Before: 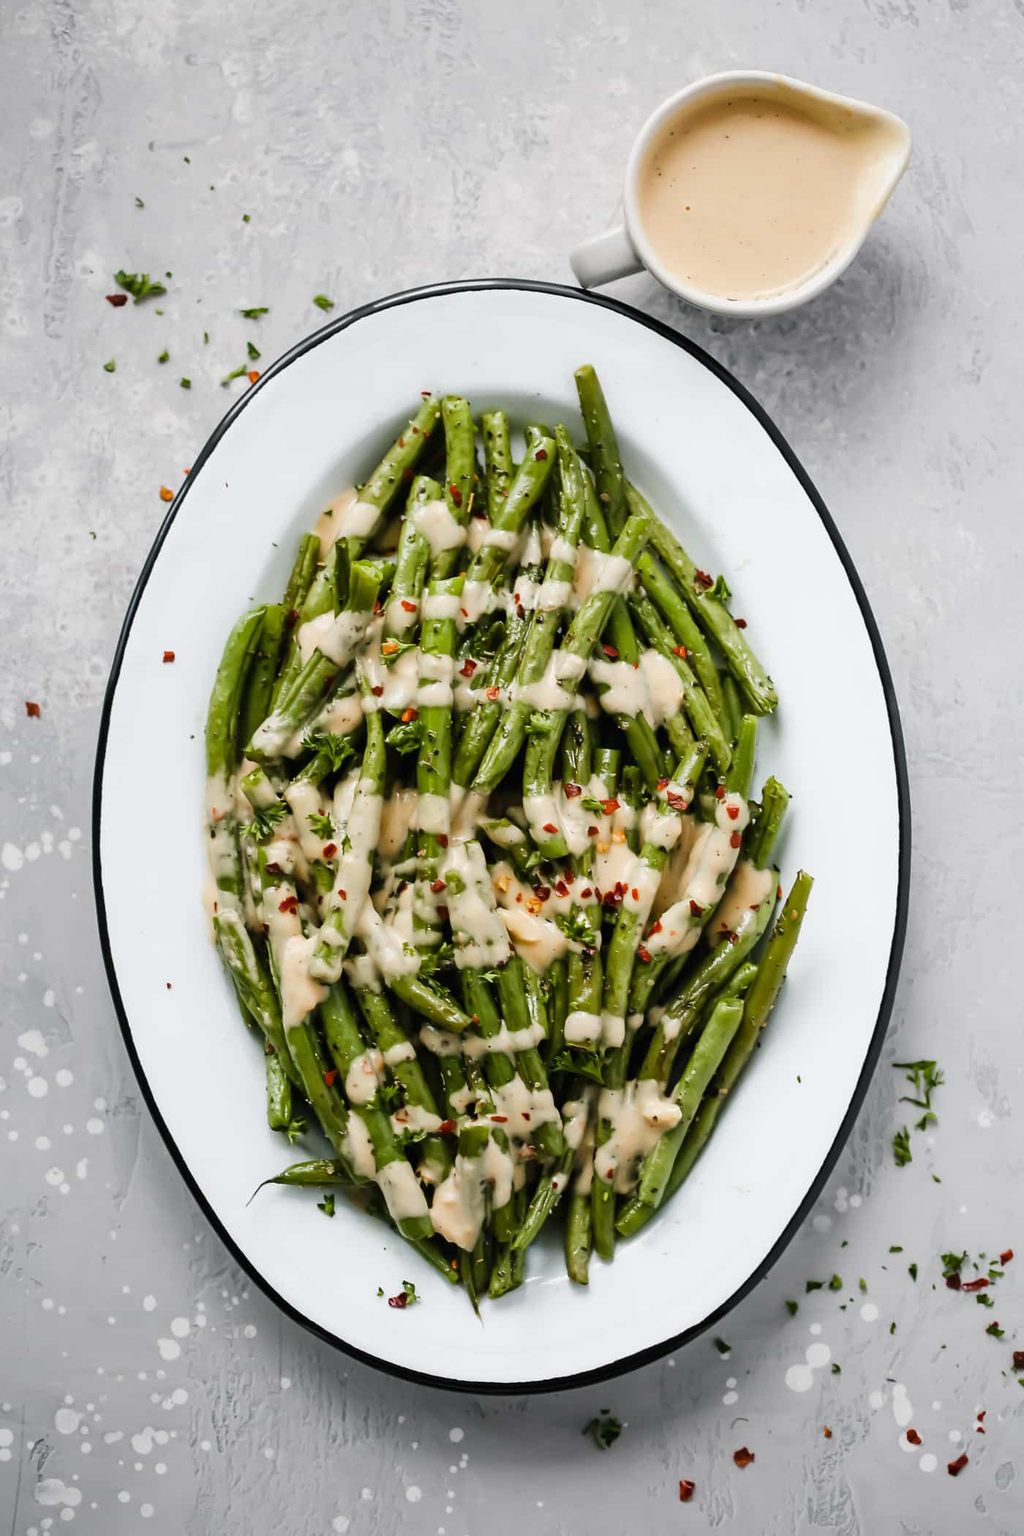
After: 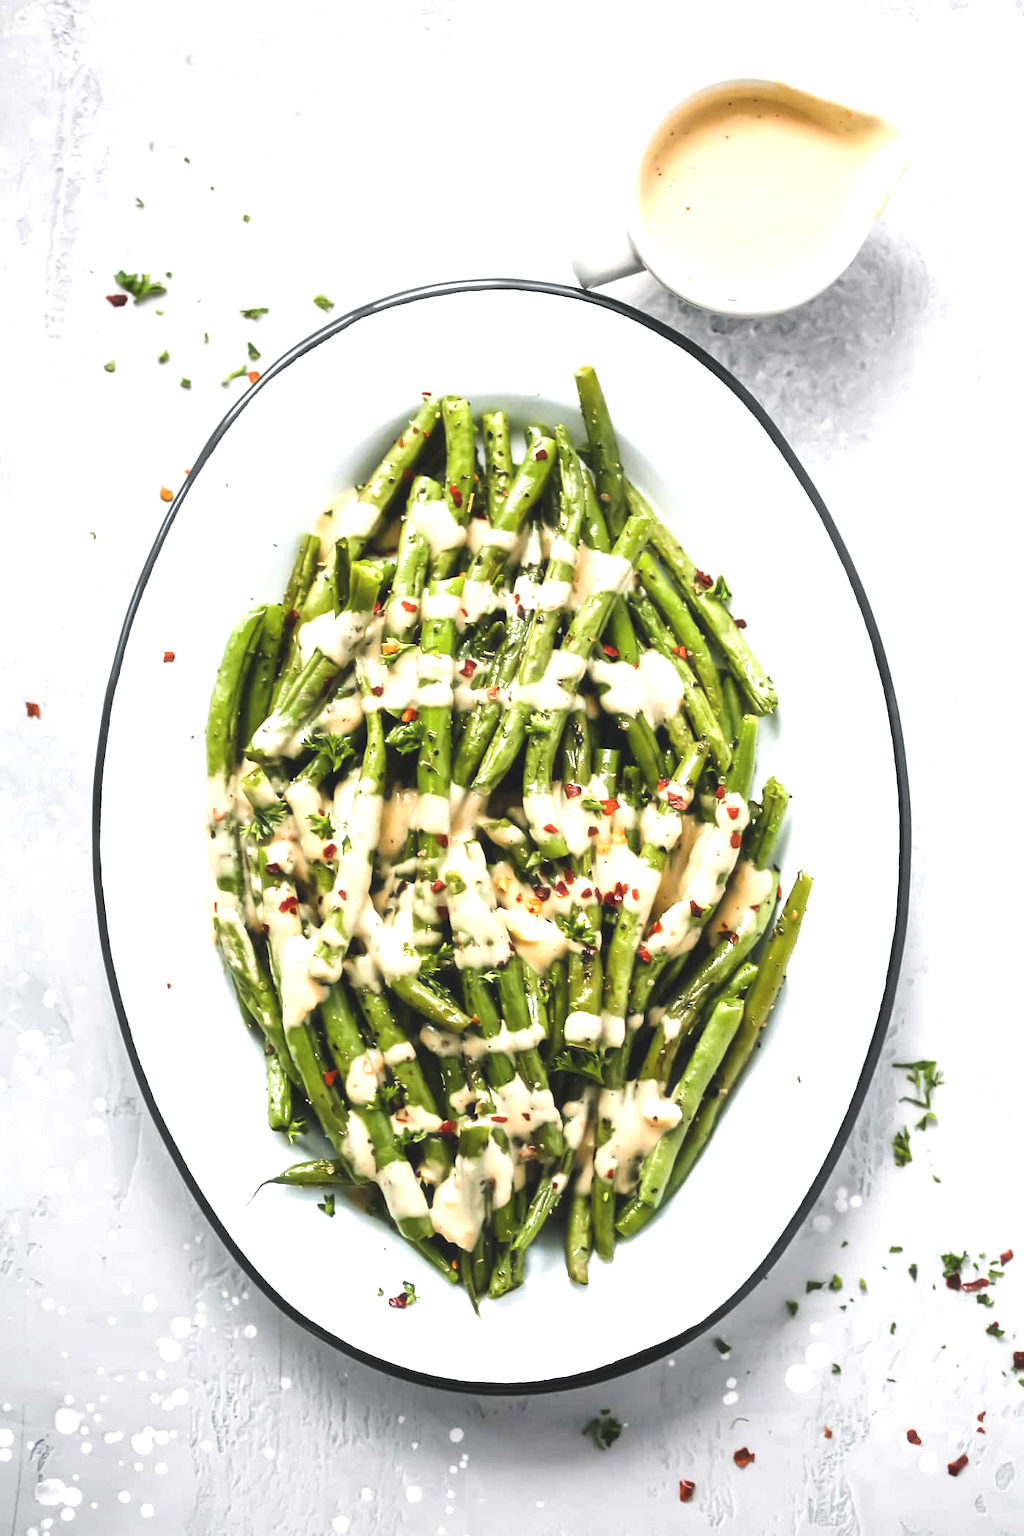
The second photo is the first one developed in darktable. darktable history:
haze removal: strength -0.05
exposure: black level correction -0.005, exposure 1 EV, compensate highlight preservation false
